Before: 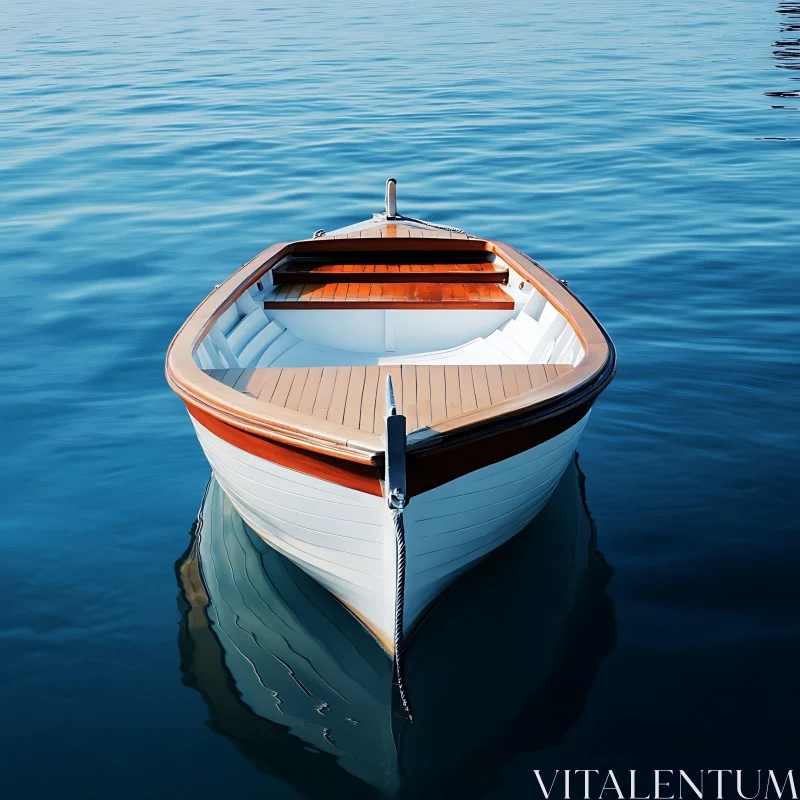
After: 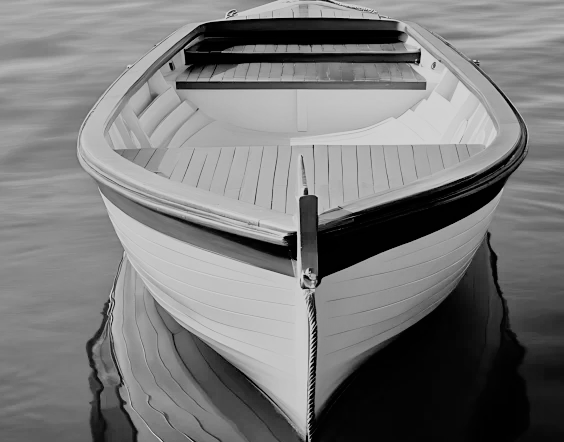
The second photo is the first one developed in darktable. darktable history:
color calibration: output gray [0.267, 0.423, 0.267, 0], illuminant same as pipeline (D50), adaptation none (bypass)
crop: left 11.123%, top 27.61%, right 18.3%, bottom 17.034%
filmic rgb: black relative exposure -7.65 EV, white relative exposure 4.56 EV, hardness 3.61
tone equalizer: -7 EV 0.15 EV, -6 EV 0.6 EV, -5 EV 1.15 EV, -4 EV 1.33 EV, -3 EV 1.15 EV, -2 EV 0.6 EV, -1 EV 0.15 EV, mask exposure compensation -0.5 EV
